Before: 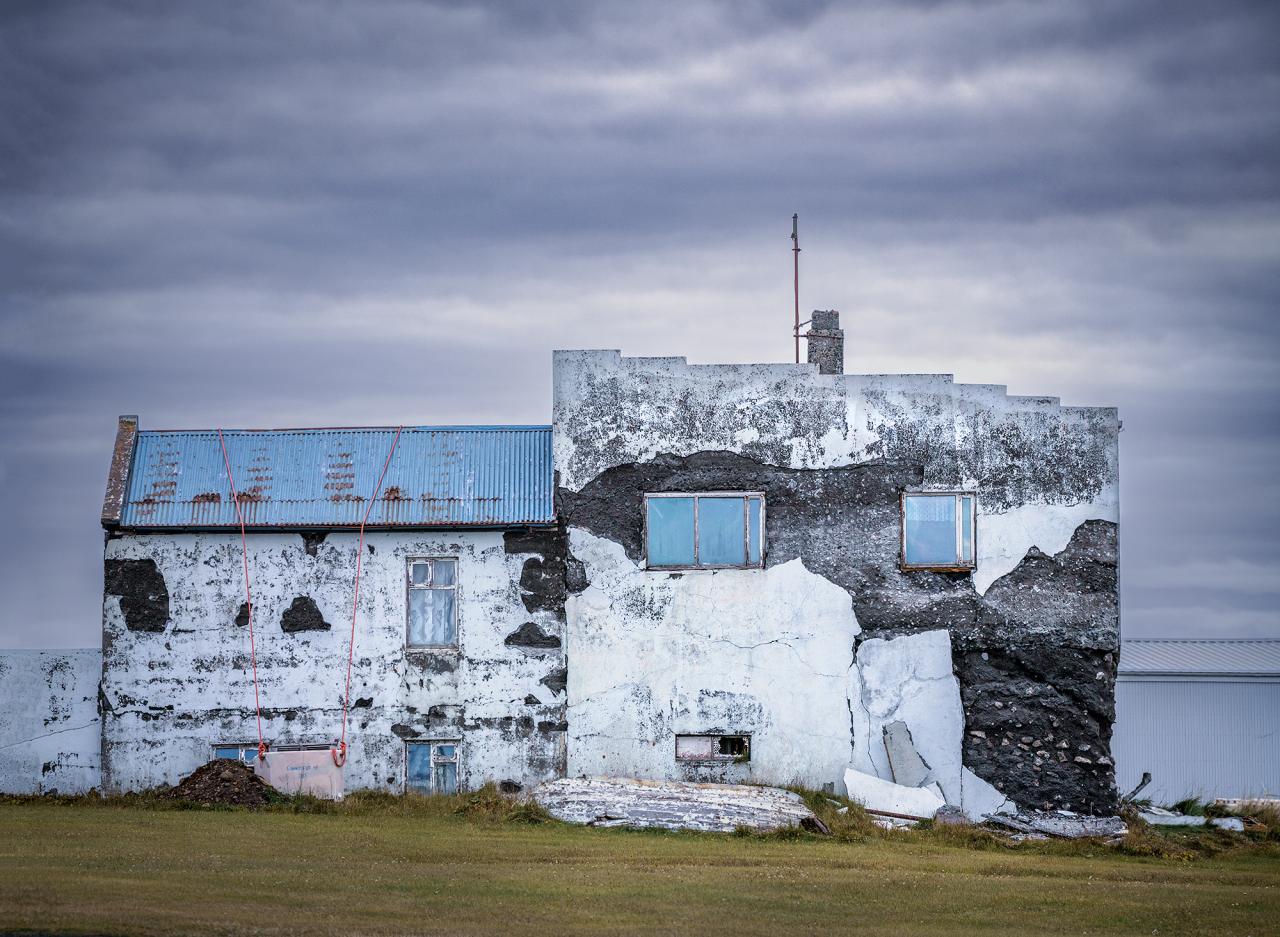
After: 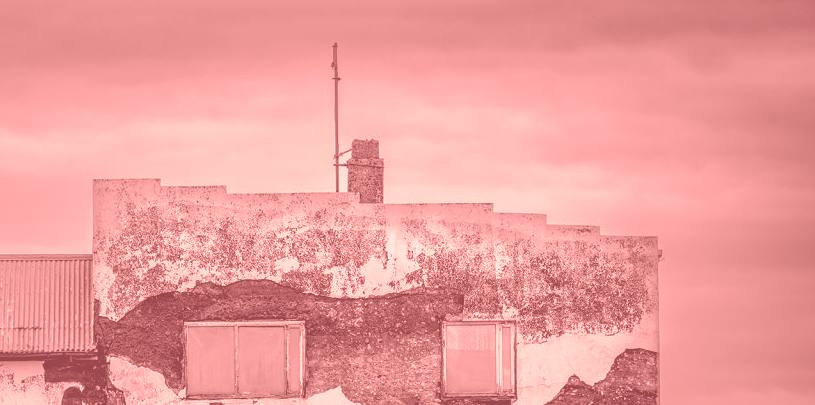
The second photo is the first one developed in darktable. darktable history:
contrast brightness saturation: contrast 0.07, brightness -0.13, saturation 0.06
colorize: saturation 51%, source mix 50.67%, lightness 50.67%
crop: left 36.005%, top 18.293%, right 0.31%, bottom 38.444%
rgb levels: levels [[0.013, 0.434, 0.89], [0, 0.5, 1], [0, 0.5, 1]]
split-toning: on, module defaults
